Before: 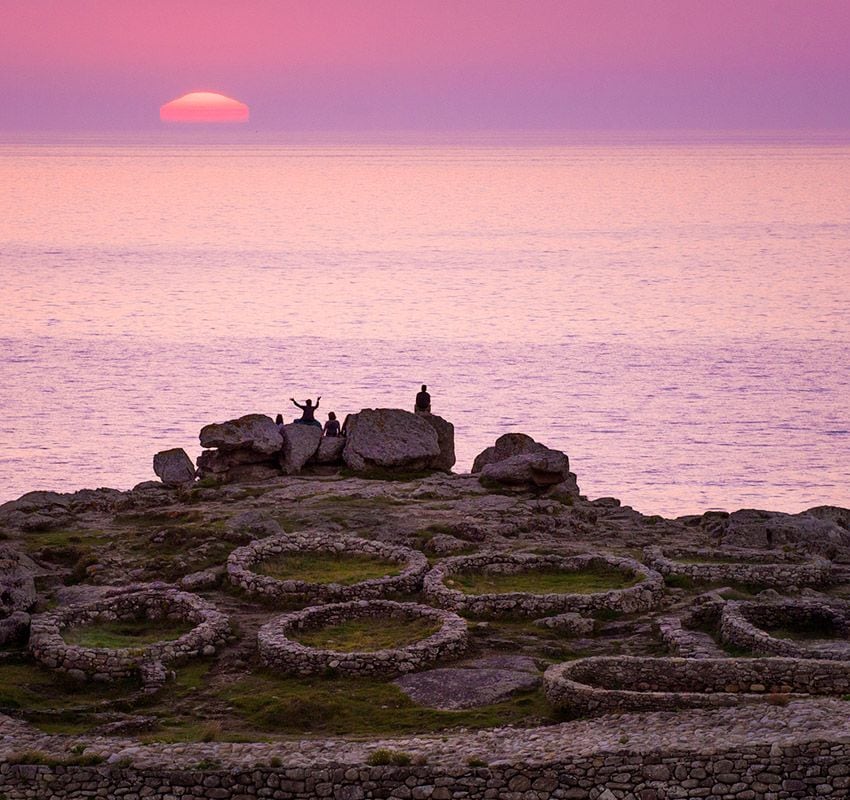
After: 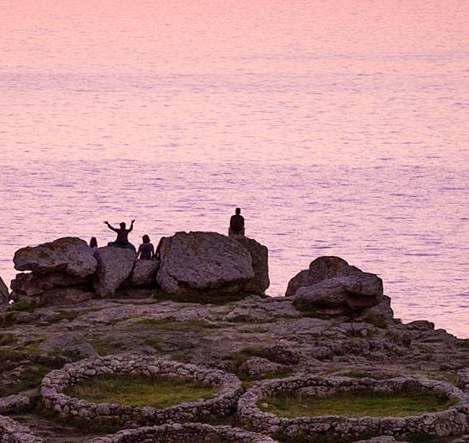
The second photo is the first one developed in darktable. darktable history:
crop and rotate: left 22.061%, top 22.172%, right 22.746%, bottom 22.386%
